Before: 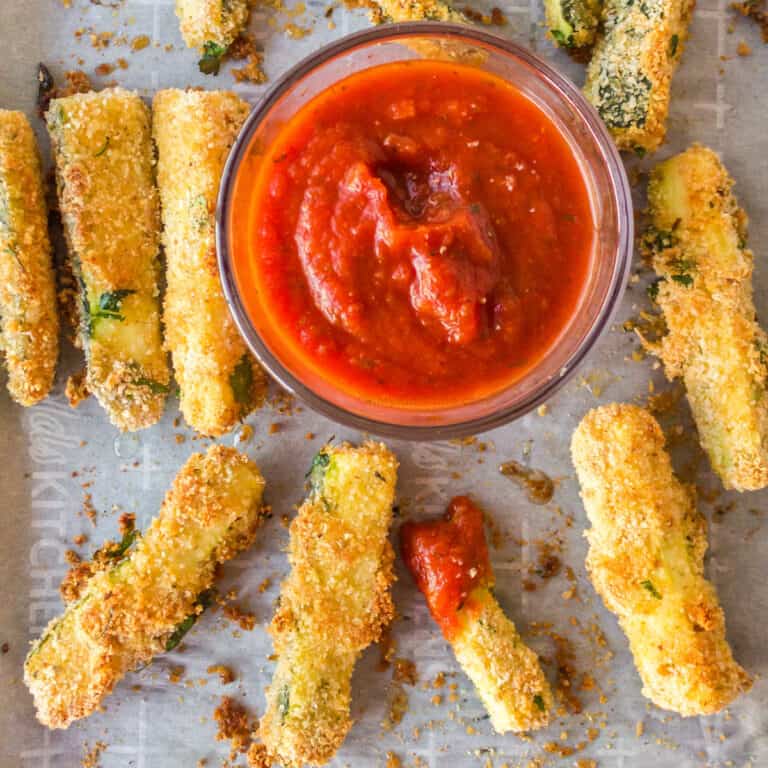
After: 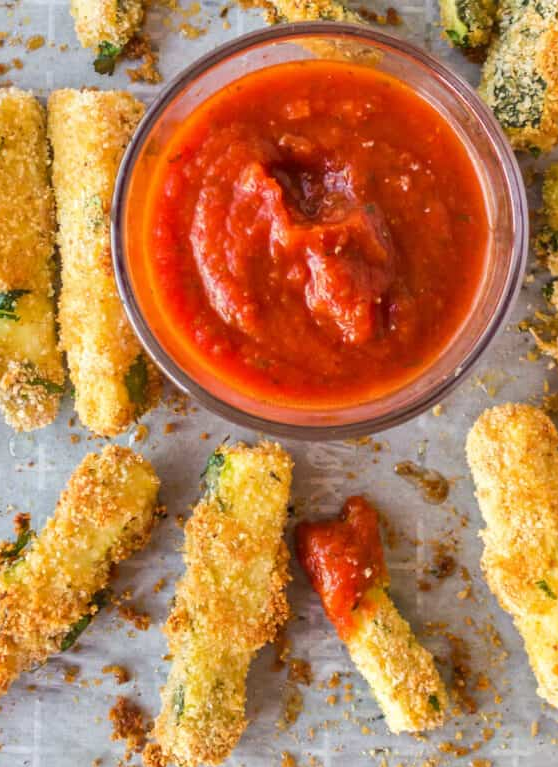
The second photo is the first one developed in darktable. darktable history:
crop: left 13.785%, right 13.433%
